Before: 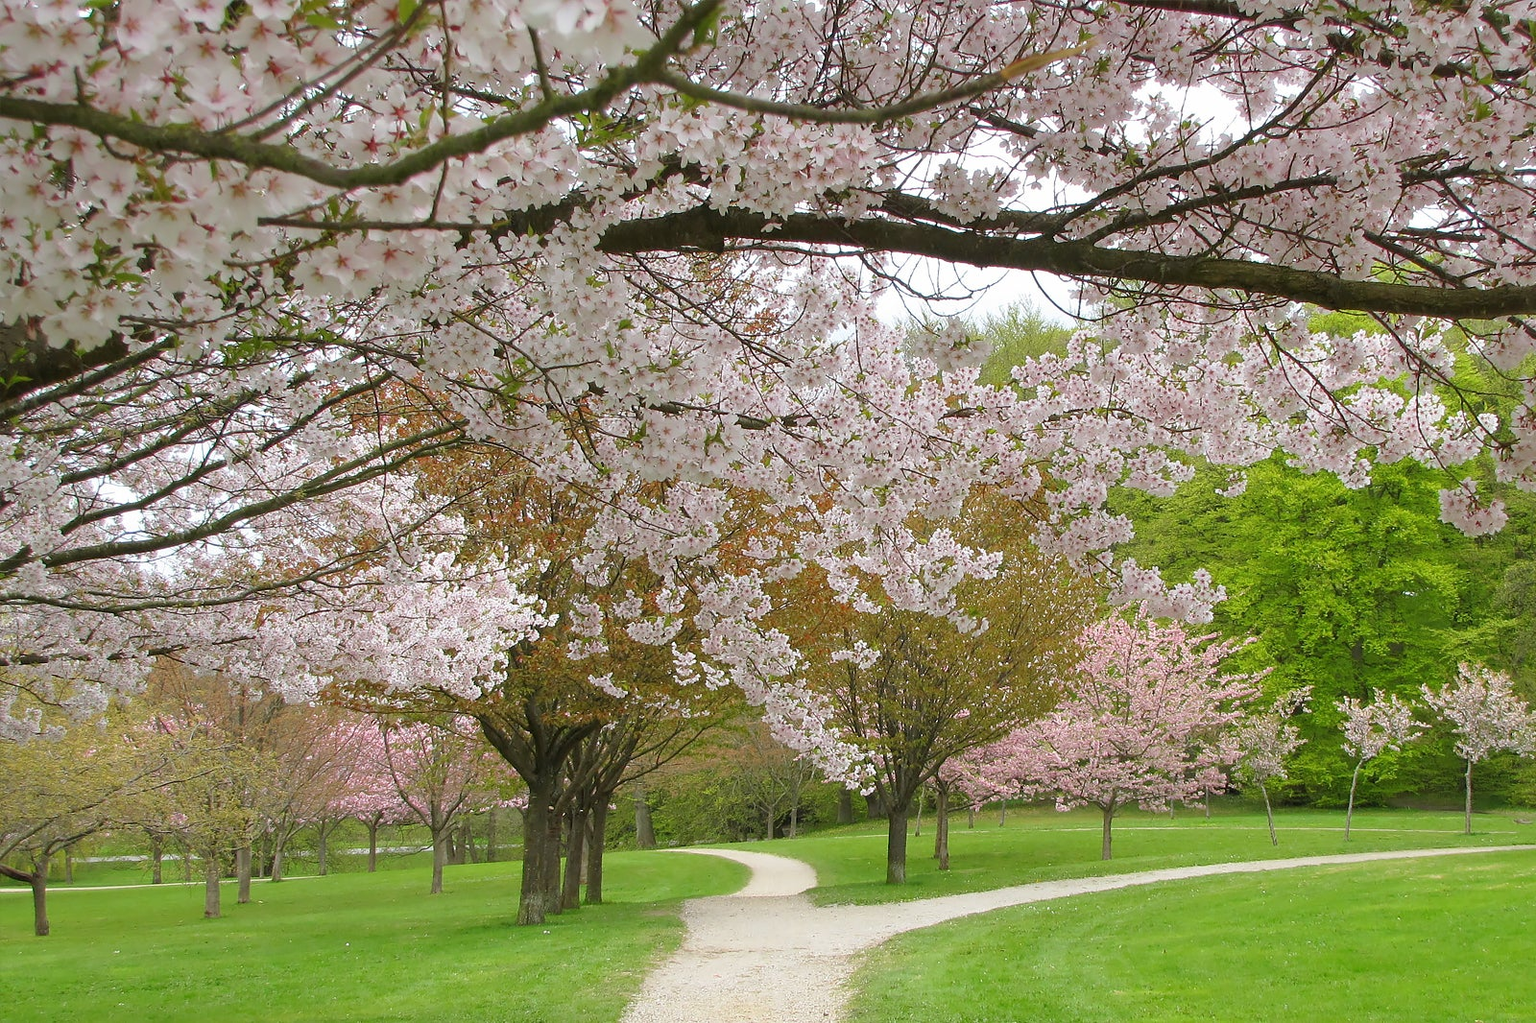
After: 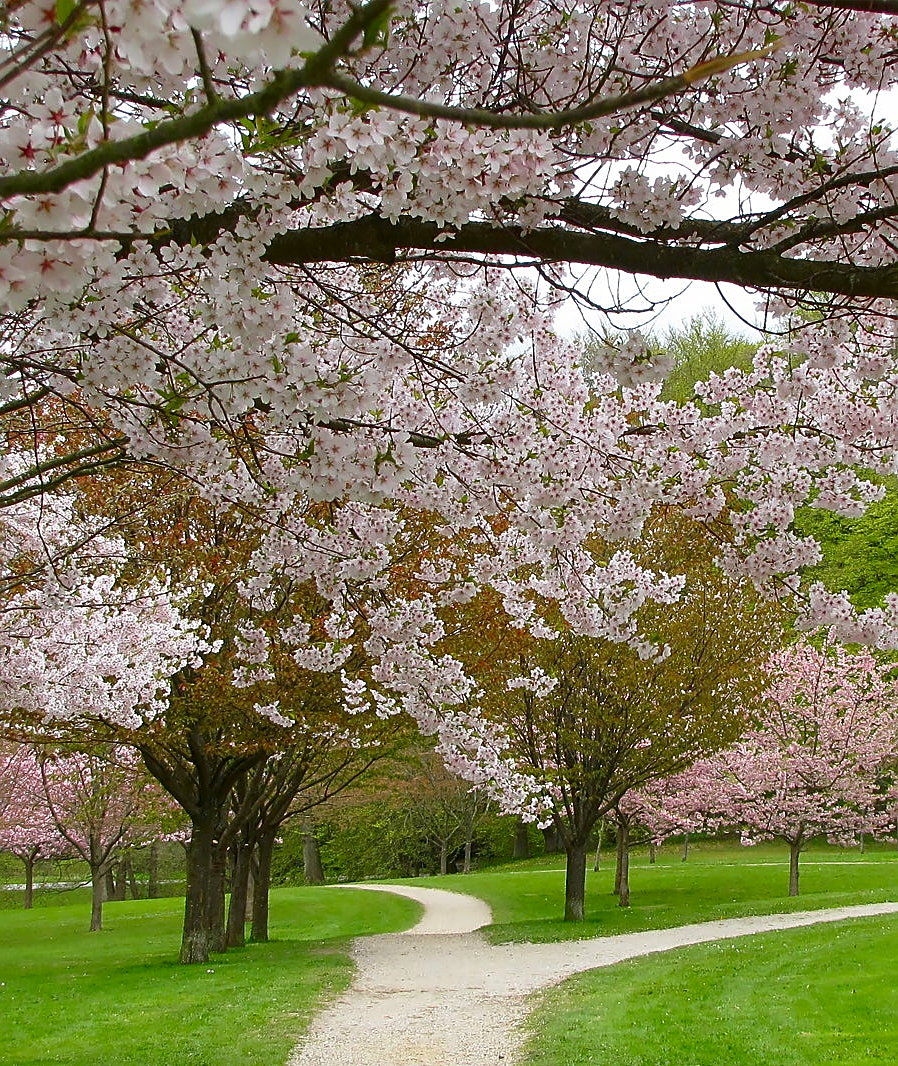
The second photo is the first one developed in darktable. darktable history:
crop and rotate: left 22.482%, right 21.34%
contrast brightness saturation: contrast 0.068, brightness -0.137, saturation 0.109
sharpen: on, module defaults
